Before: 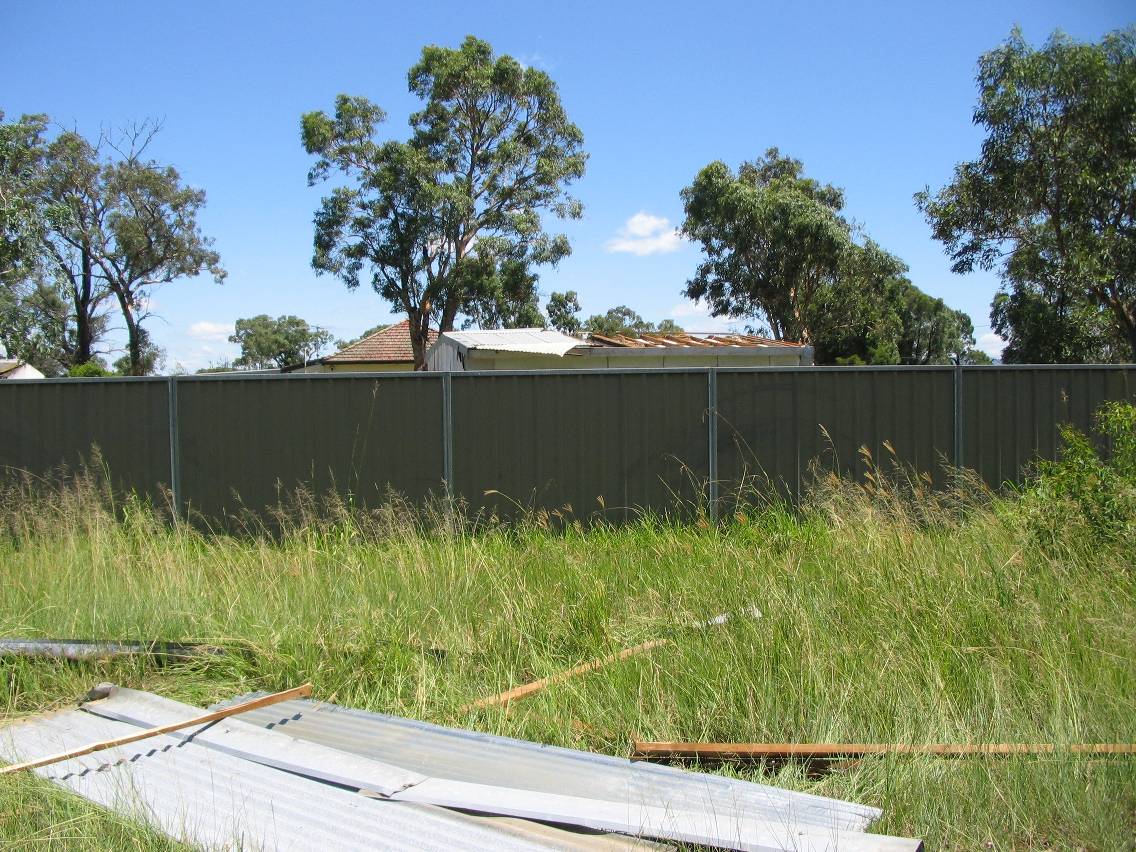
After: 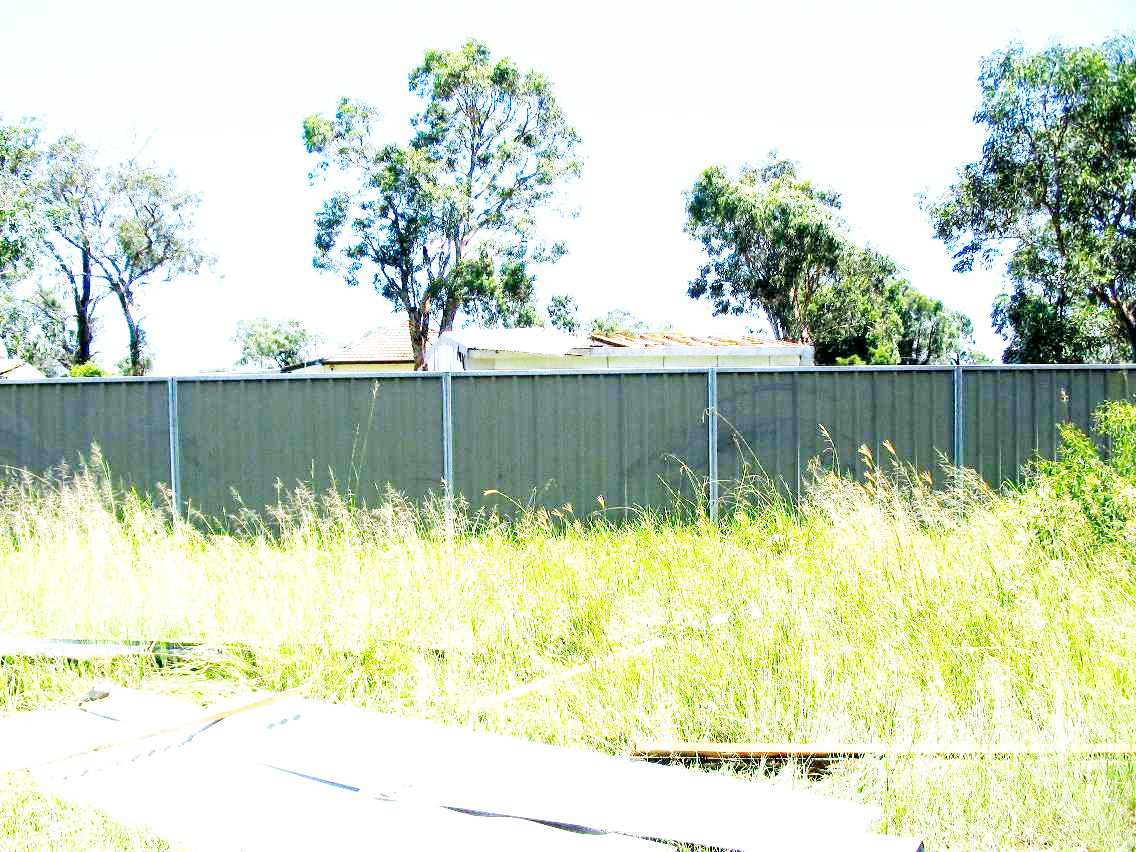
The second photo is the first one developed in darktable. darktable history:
base curve: curves: ch0 [(0, 0) (0.007, 0.004) (0.027, 0.03) (0.046, 0.07) (0.207, 0.54) (0.442, 0.872) (0.673, 0.972) (1, 1)], preserve colors none
white balance: red 0.948, green 1.02, blue 1.176
exposure: black level correction 0.009, exposure 1.425 EV, compensate highlight preservation false
